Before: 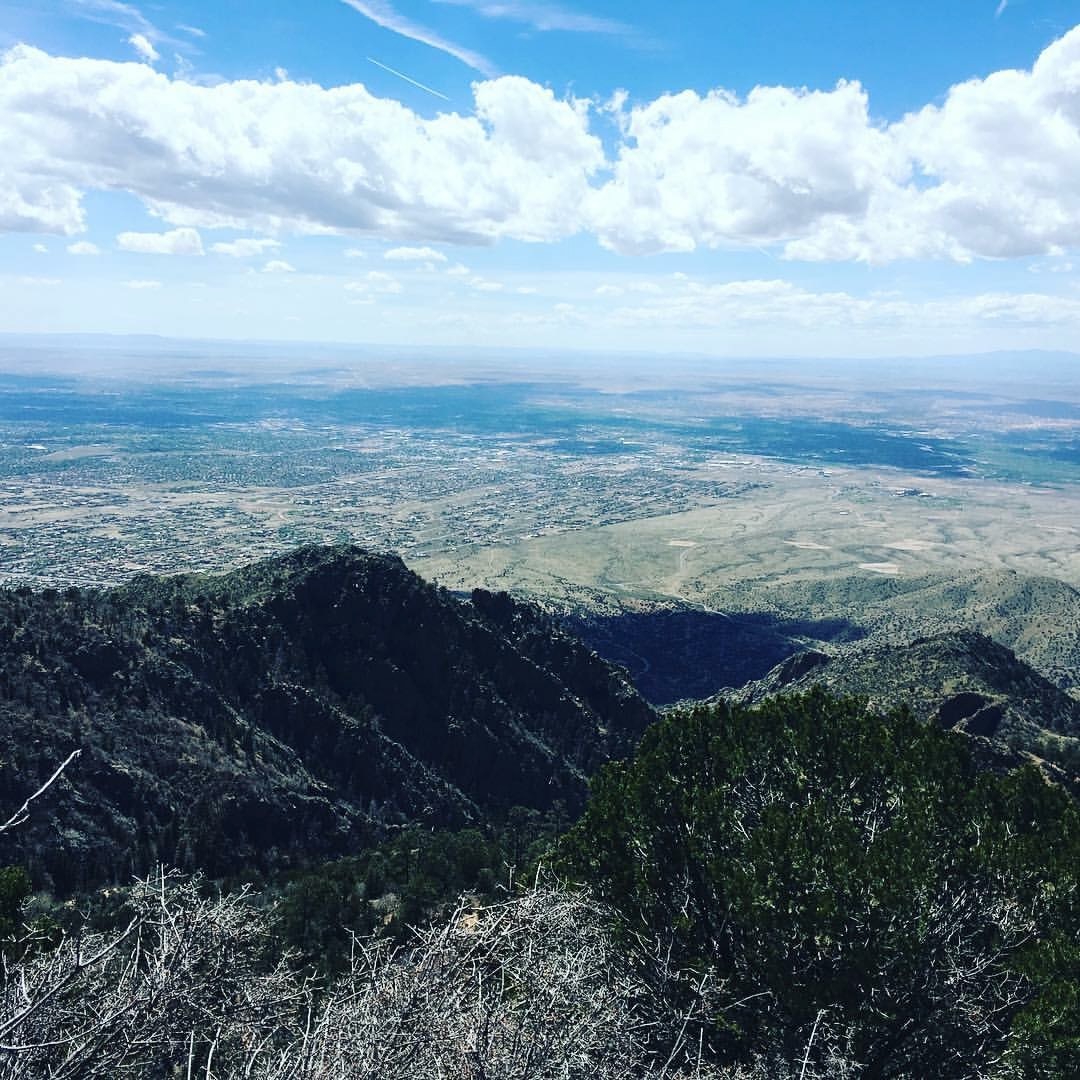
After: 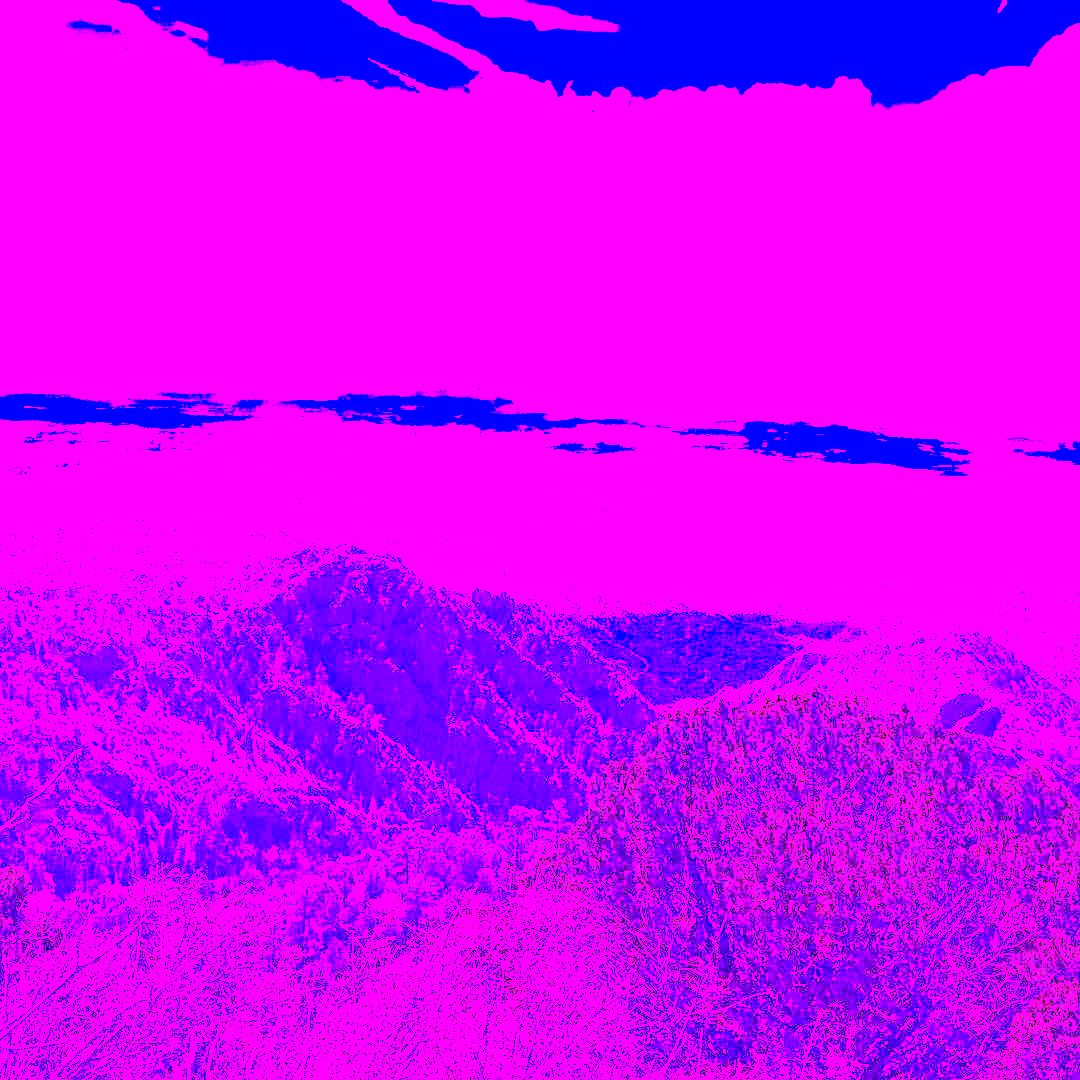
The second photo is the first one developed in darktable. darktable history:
contrast brightness saturation: contrast 0.2, brightness 0.16, saturation 0.22
white balance: red 8, blue 8
